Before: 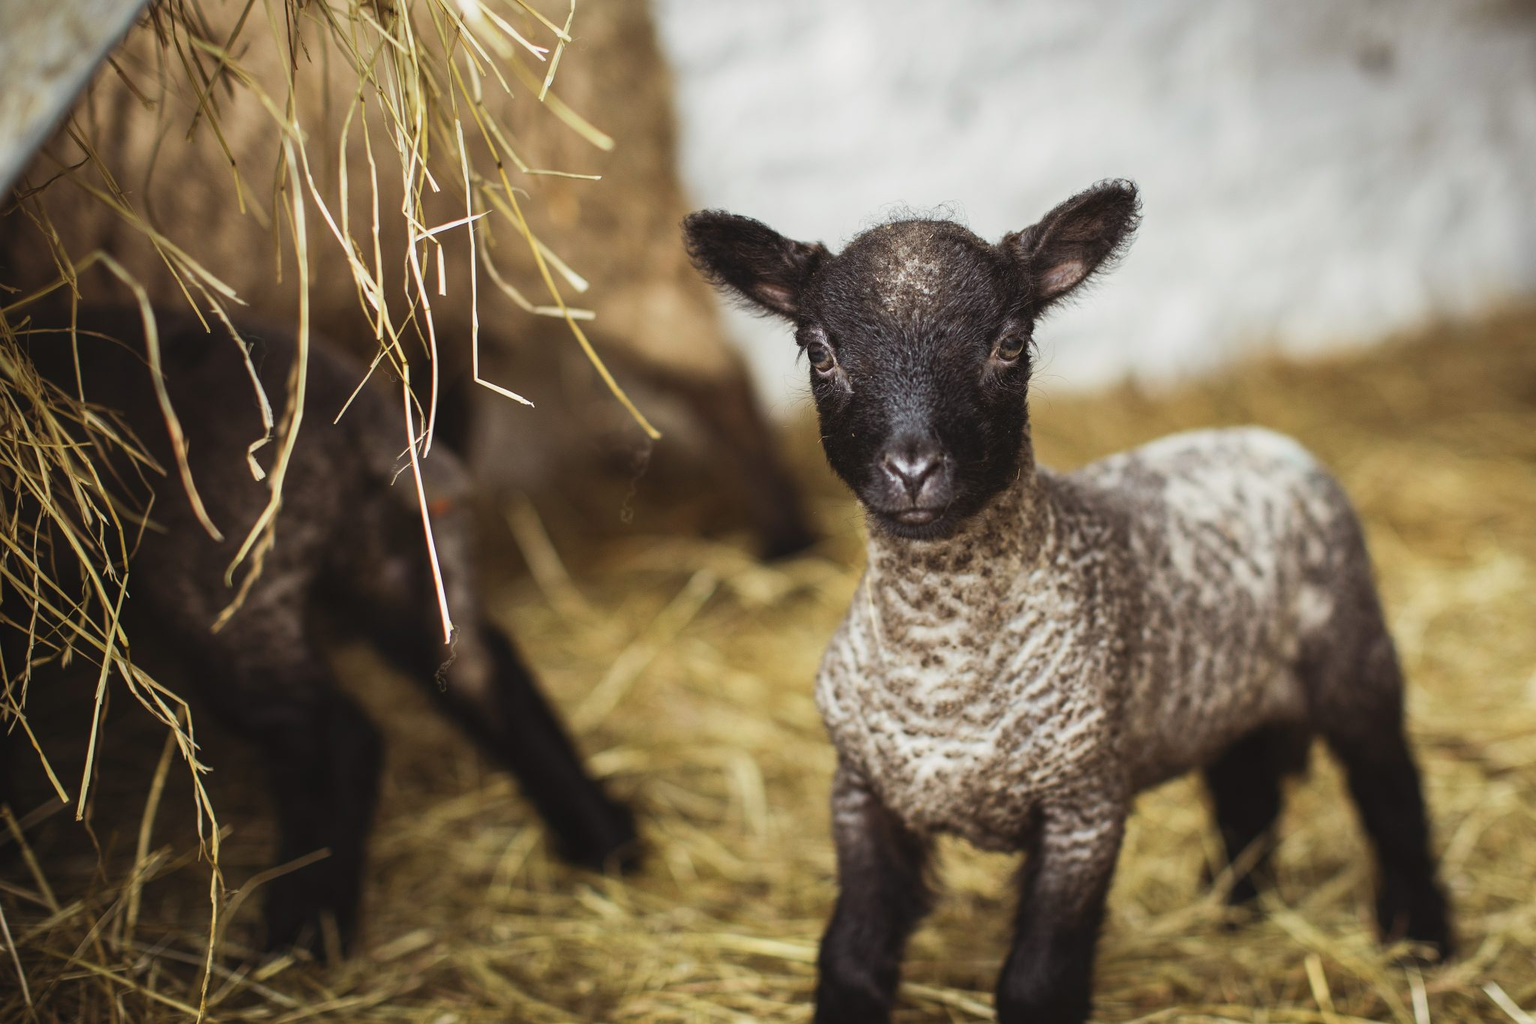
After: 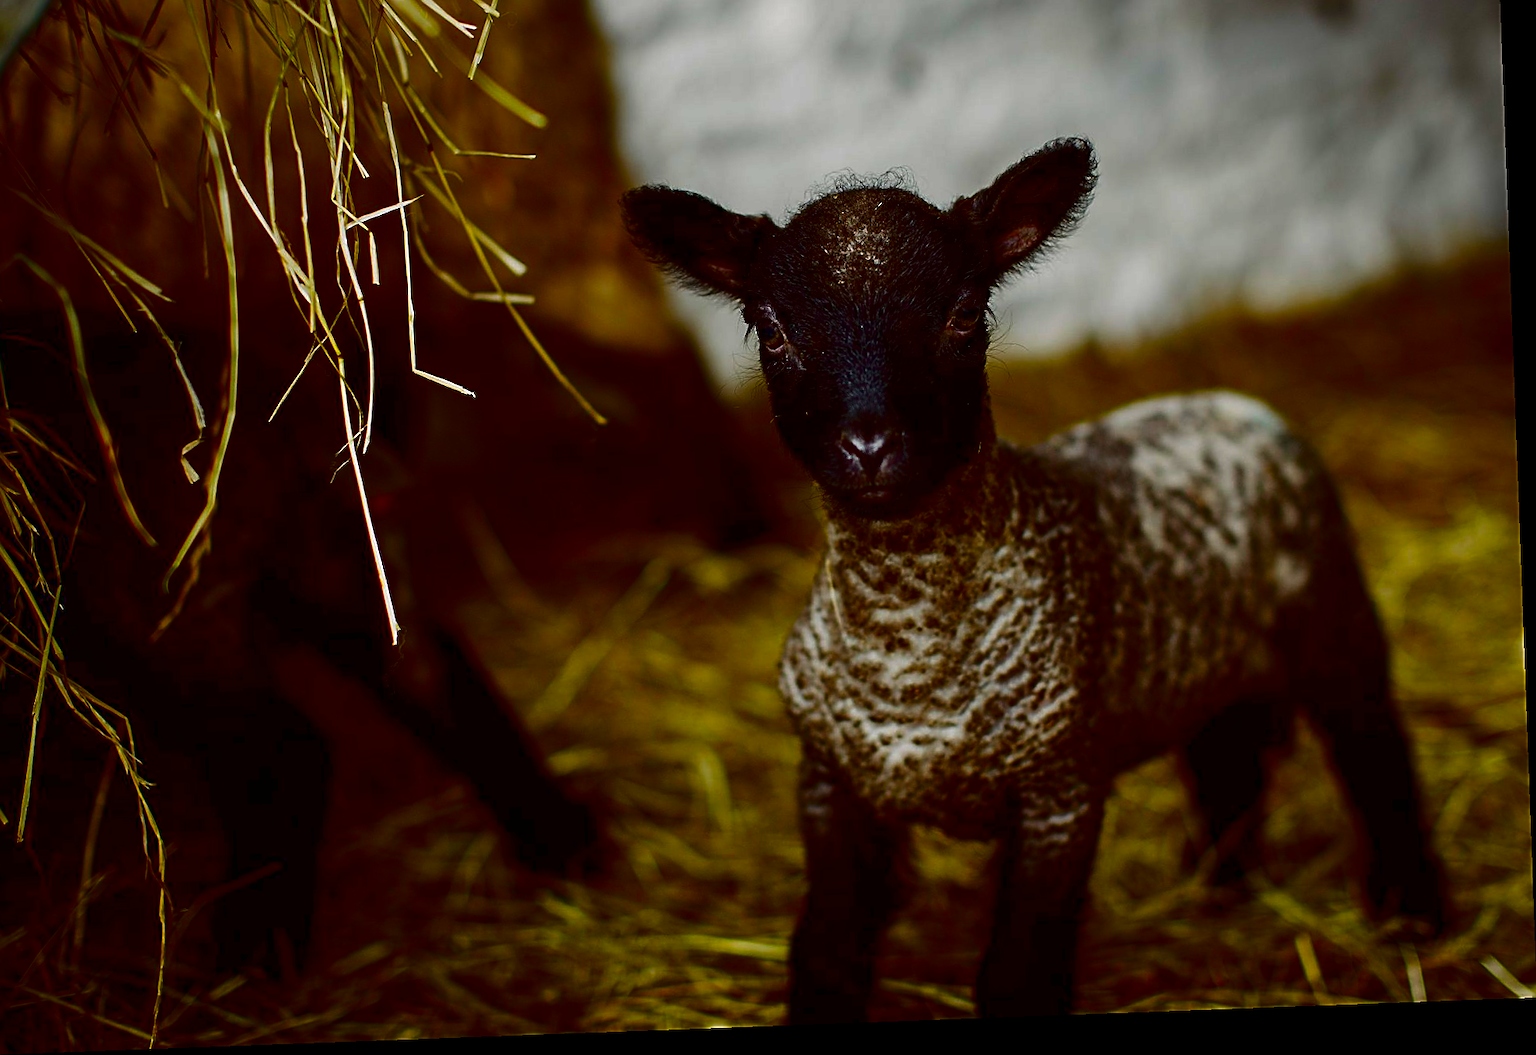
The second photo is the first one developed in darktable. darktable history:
sharpen: amount 0.497
crop and rotate: angle 2.13°, left 5.779%, top 5.672%
contrast brightness saturation: brightness -1, saturation 0.984
